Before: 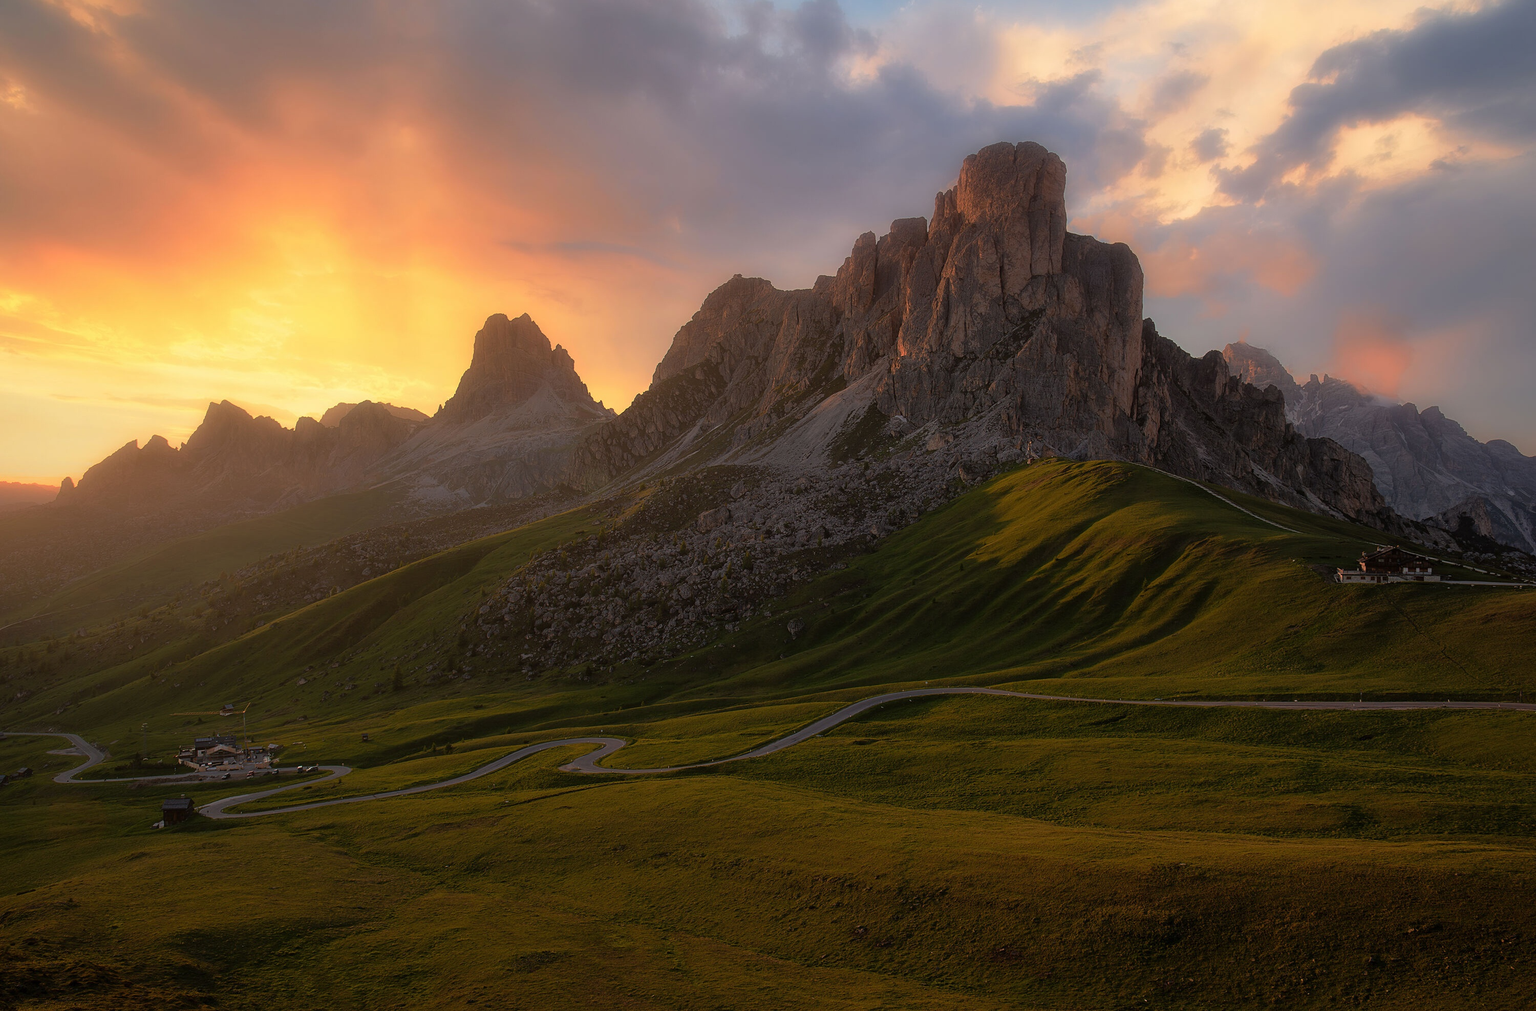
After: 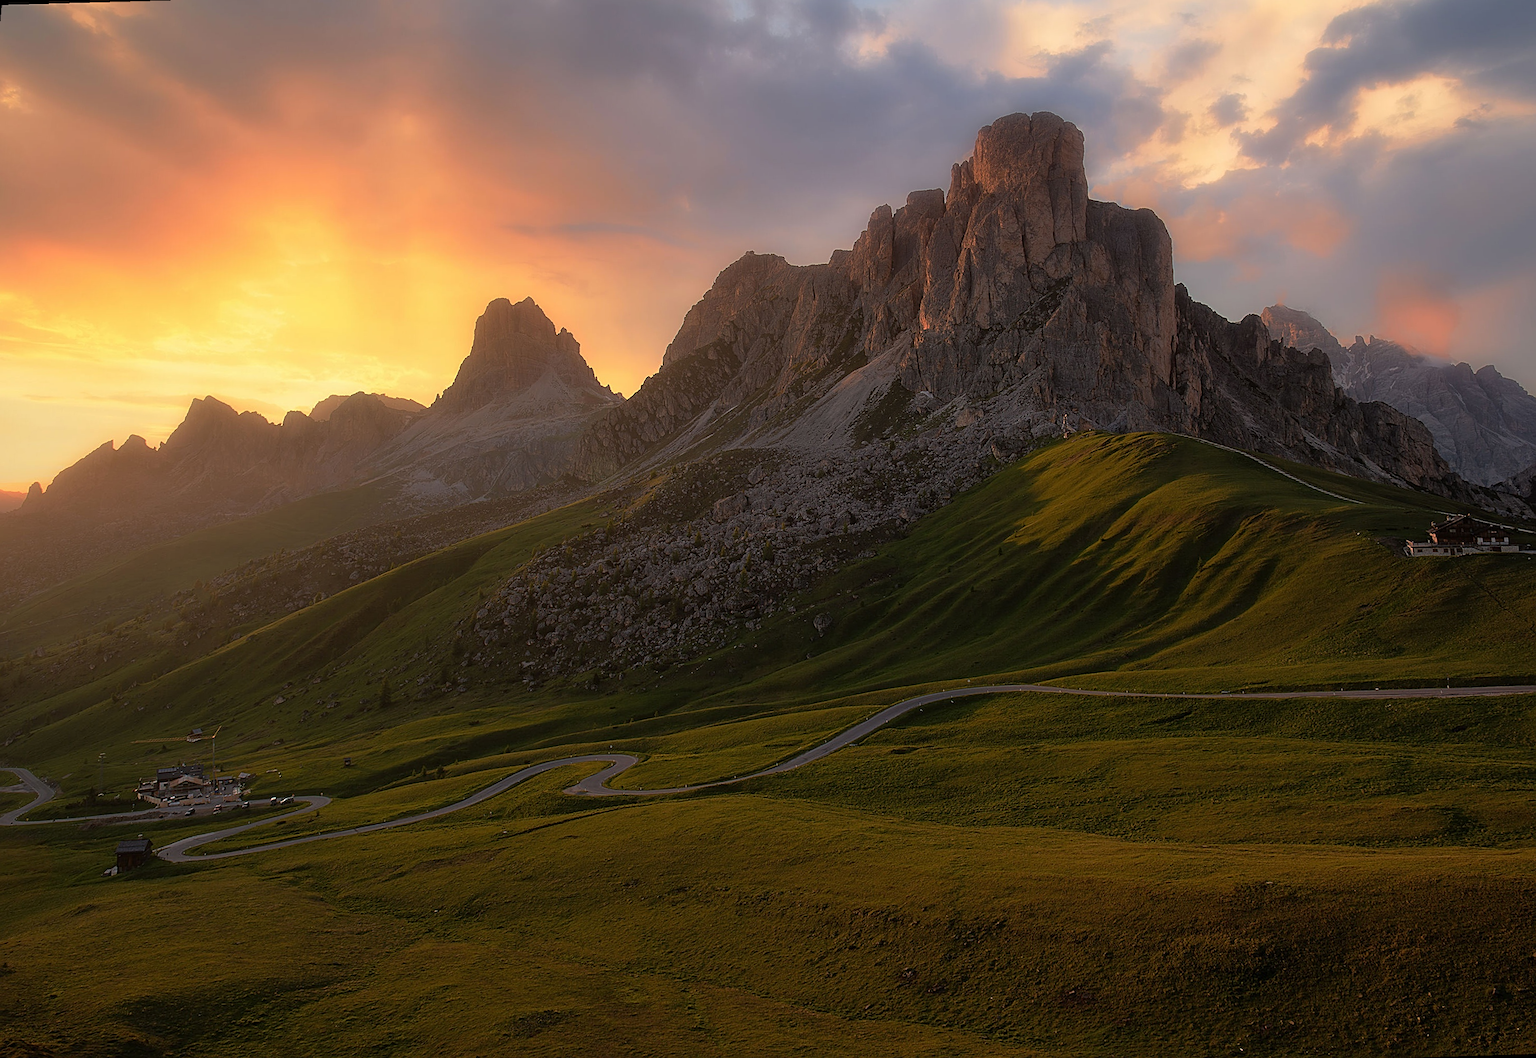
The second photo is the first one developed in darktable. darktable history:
sharpen: on, module defaults
rotate and perspective: rotation -1.68°, lens shift (vertical) -0.146, crop left 0.049, crop right 0.912, crop top 0.032, crop bottom 0.96
